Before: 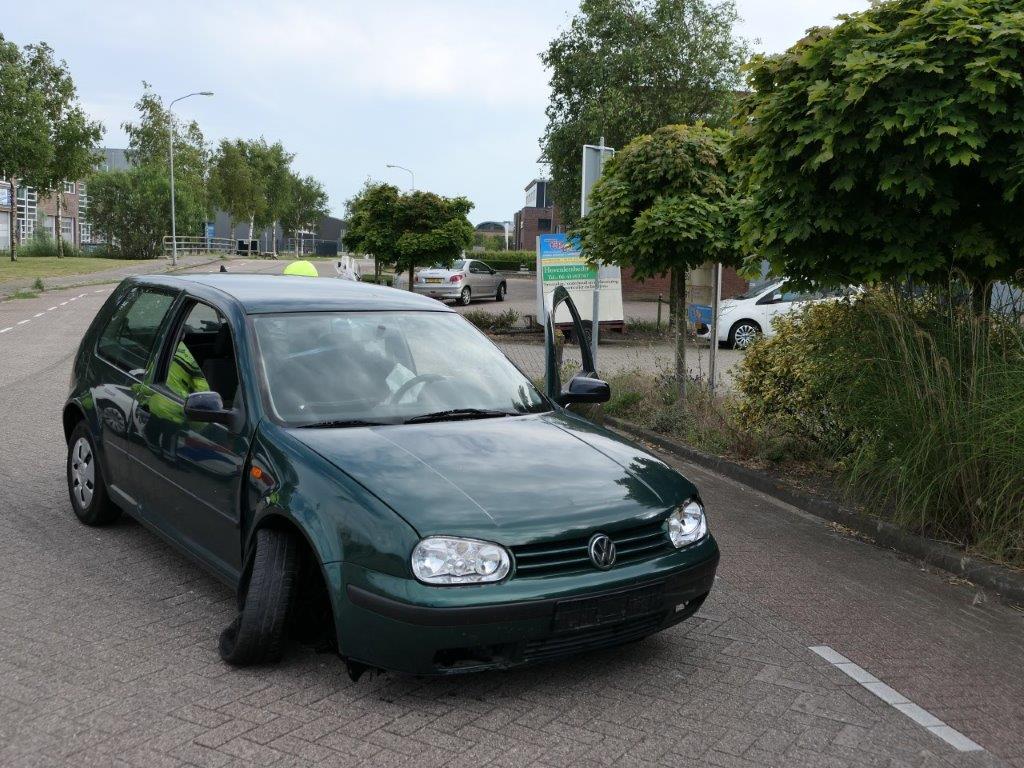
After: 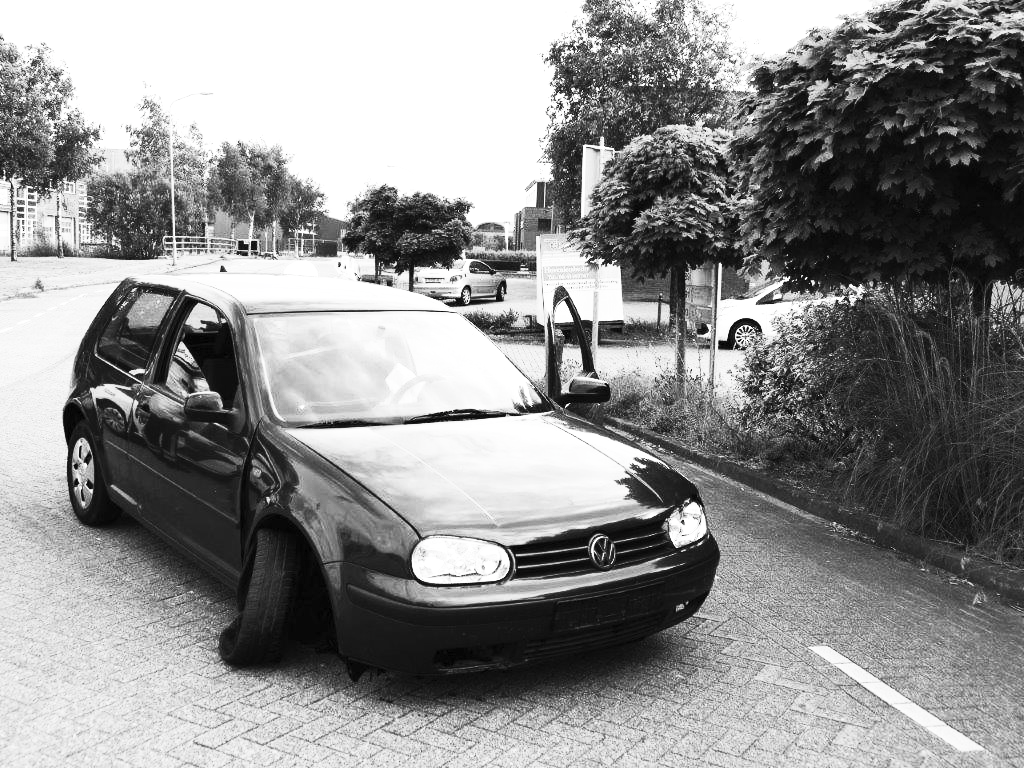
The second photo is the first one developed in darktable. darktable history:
contrast brightness saturation: contrast 0.532, brightness 0.453, saturation -0.998
tone equalizer: -8 EV -0.74 EV, -7 EV -0.692 EV, -6 EV -0.592 EV, -5 EV -0.384 EV, -3 EV 0.383 EV, -2 EV 0.6 EV, -1 EV 0.691 EV, +0 EV 0.72 EV
